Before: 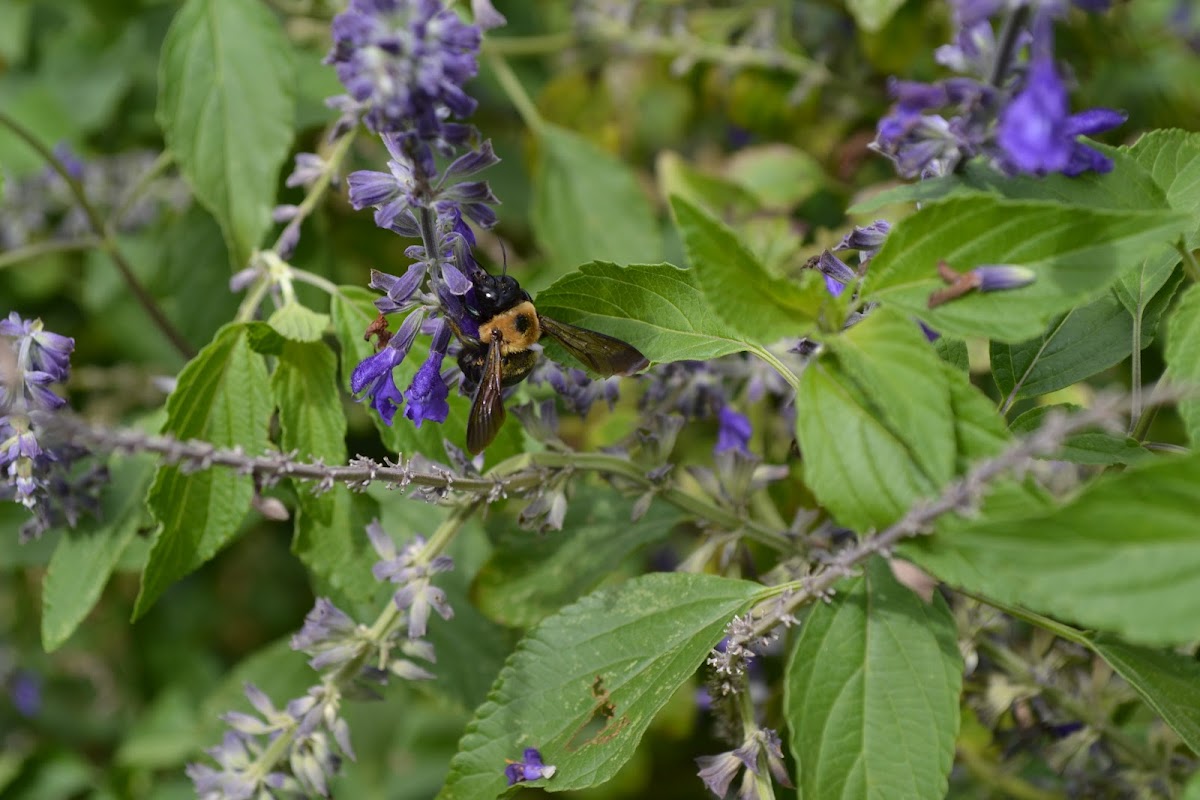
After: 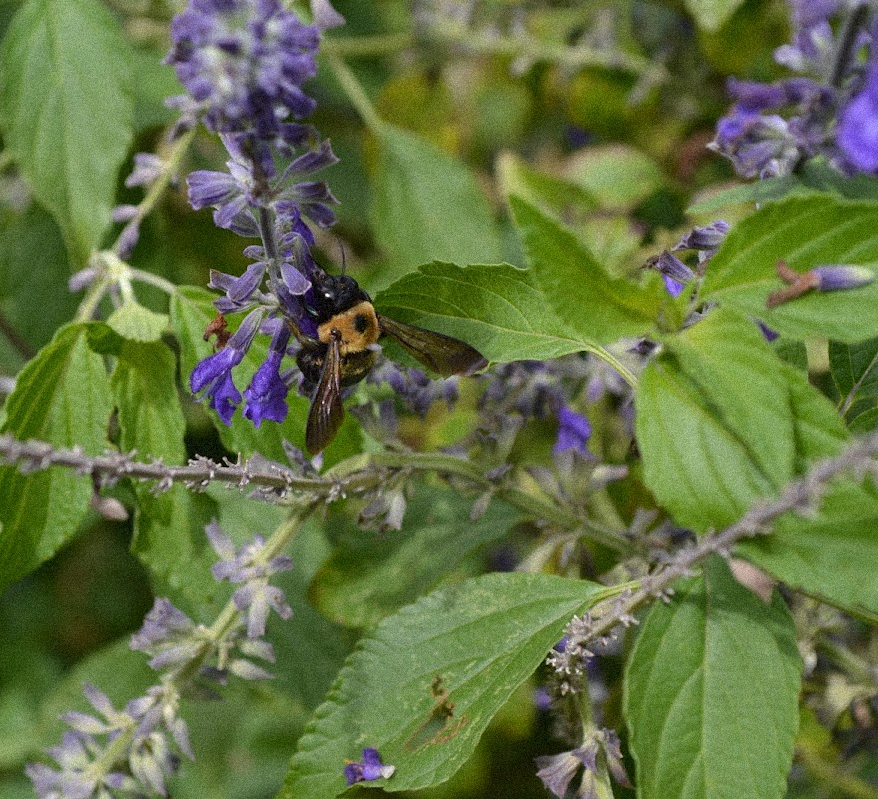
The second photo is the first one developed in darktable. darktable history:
grain: strength 35%, mid-tones bias 0%
crop: left 13.443%, right 13.31%
